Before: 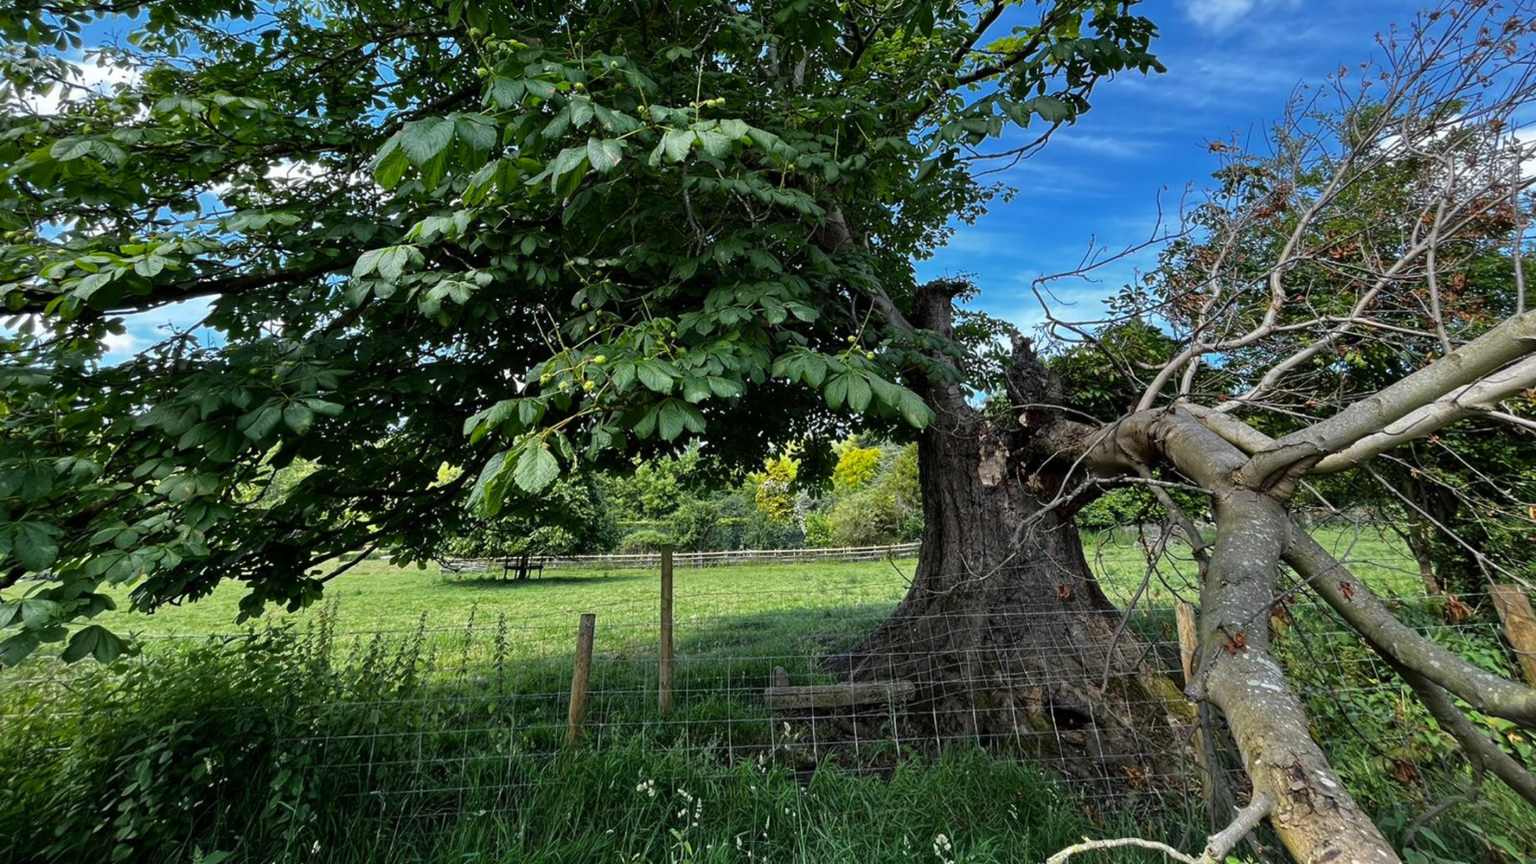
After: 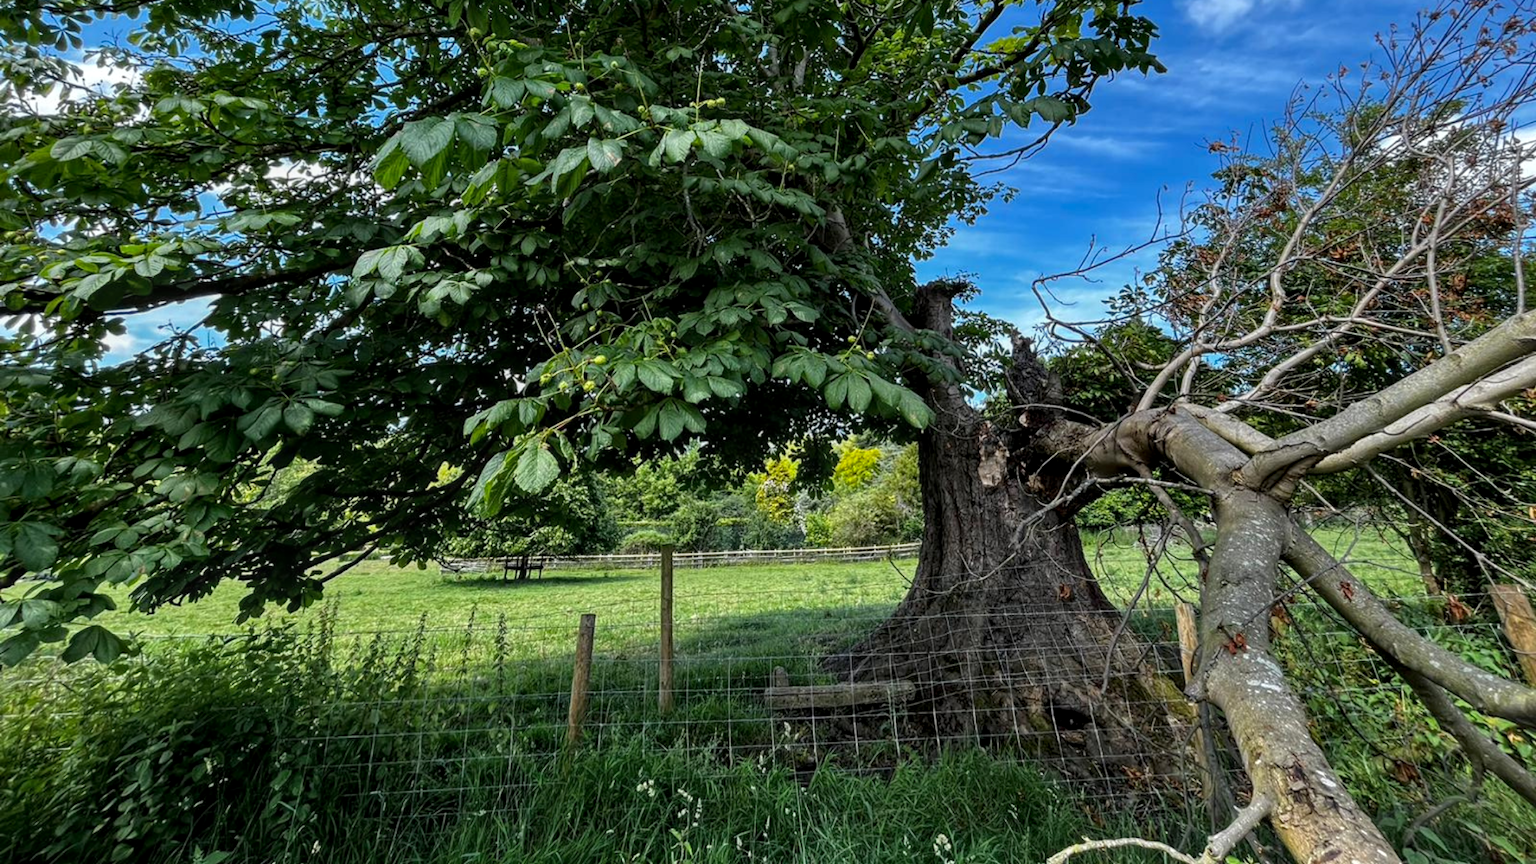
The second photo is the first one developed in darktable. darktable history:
vibrance: vibrance 20%
local contrast: on, module defaults
